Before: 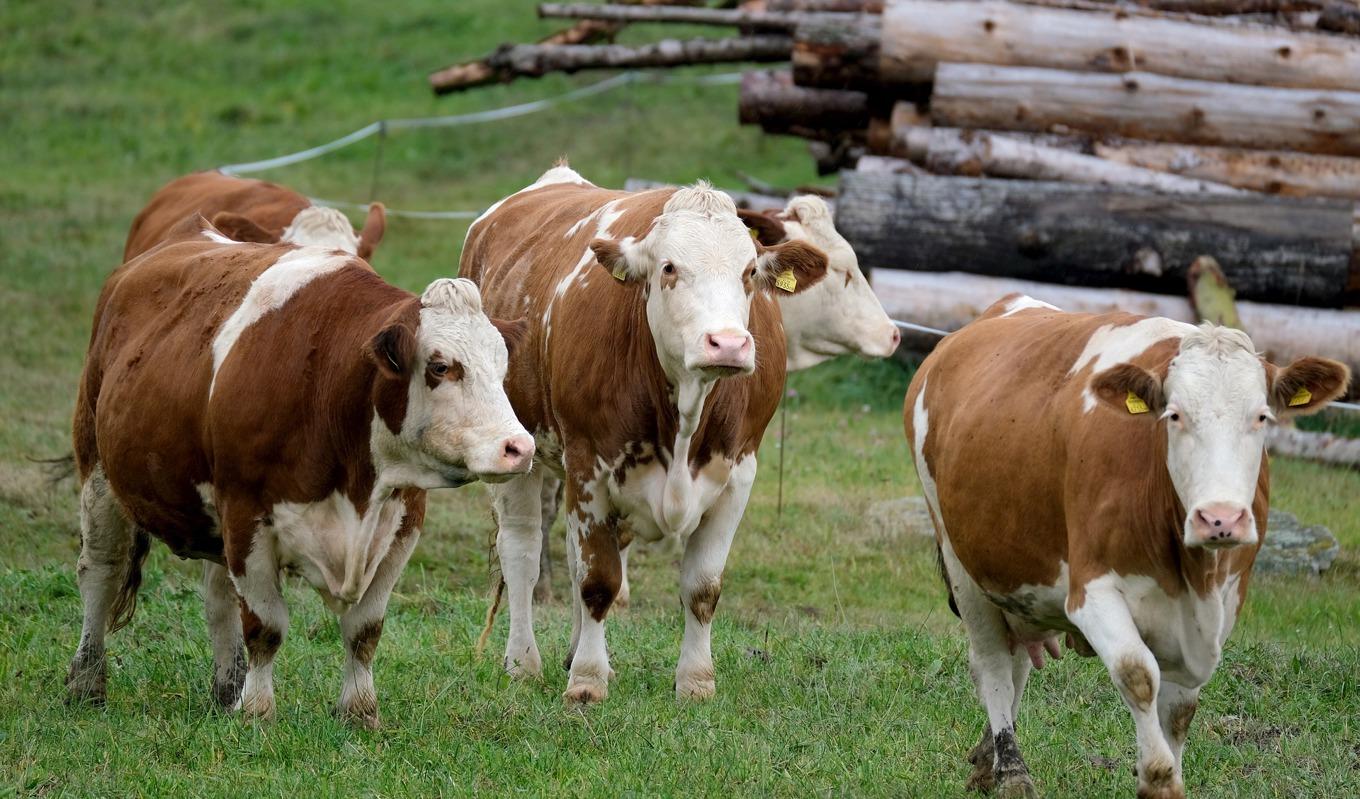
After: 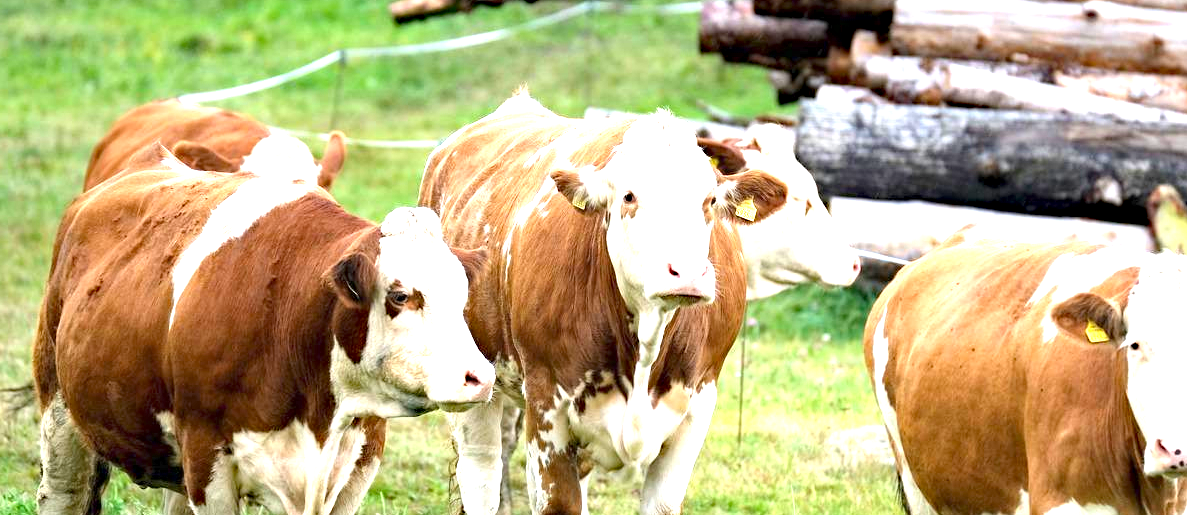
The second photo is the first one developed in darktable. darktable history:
exposure: exposure 2.003 EV, compensate highlight preservation false
crop: left 3.015%, top 8.969%, right 9.647%, bottom 26.457%
haze removal: compatibility mode true, adaptive false
